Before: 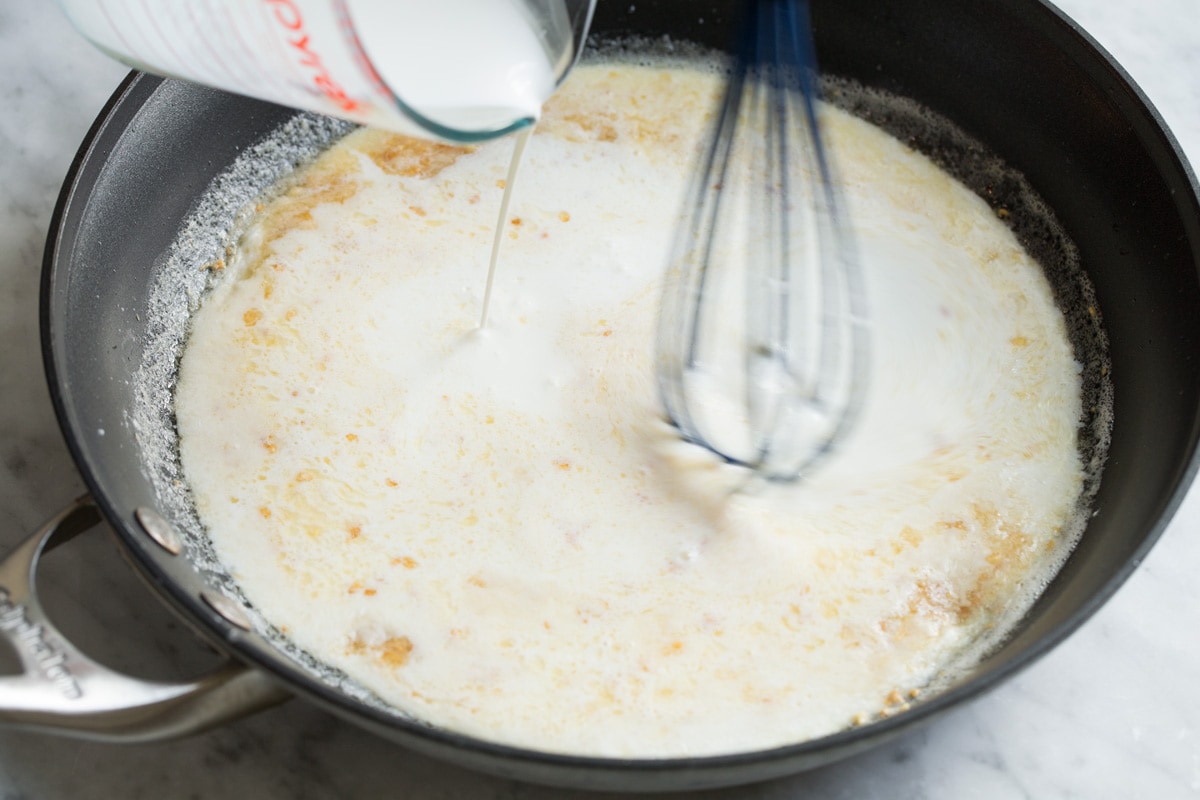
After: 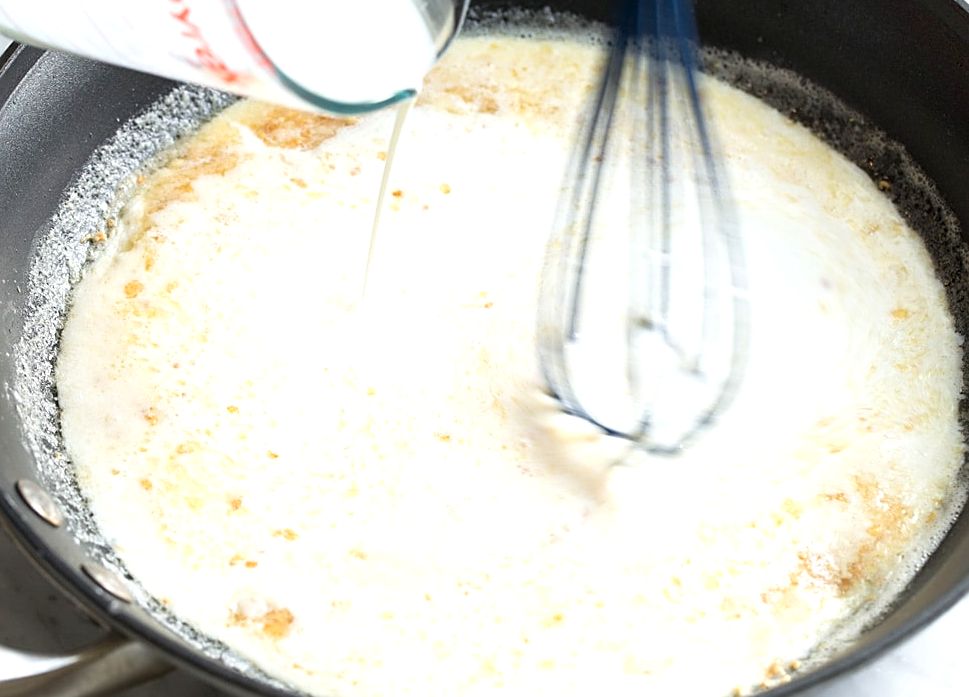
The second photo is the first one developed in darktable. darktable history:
sharpen: on, module defaults
crop: left 9.952%, top 3.58%, right 9.275%, bottom 9.245%
exposure: exposure 0.561 EV, compensate highlight preservation false
